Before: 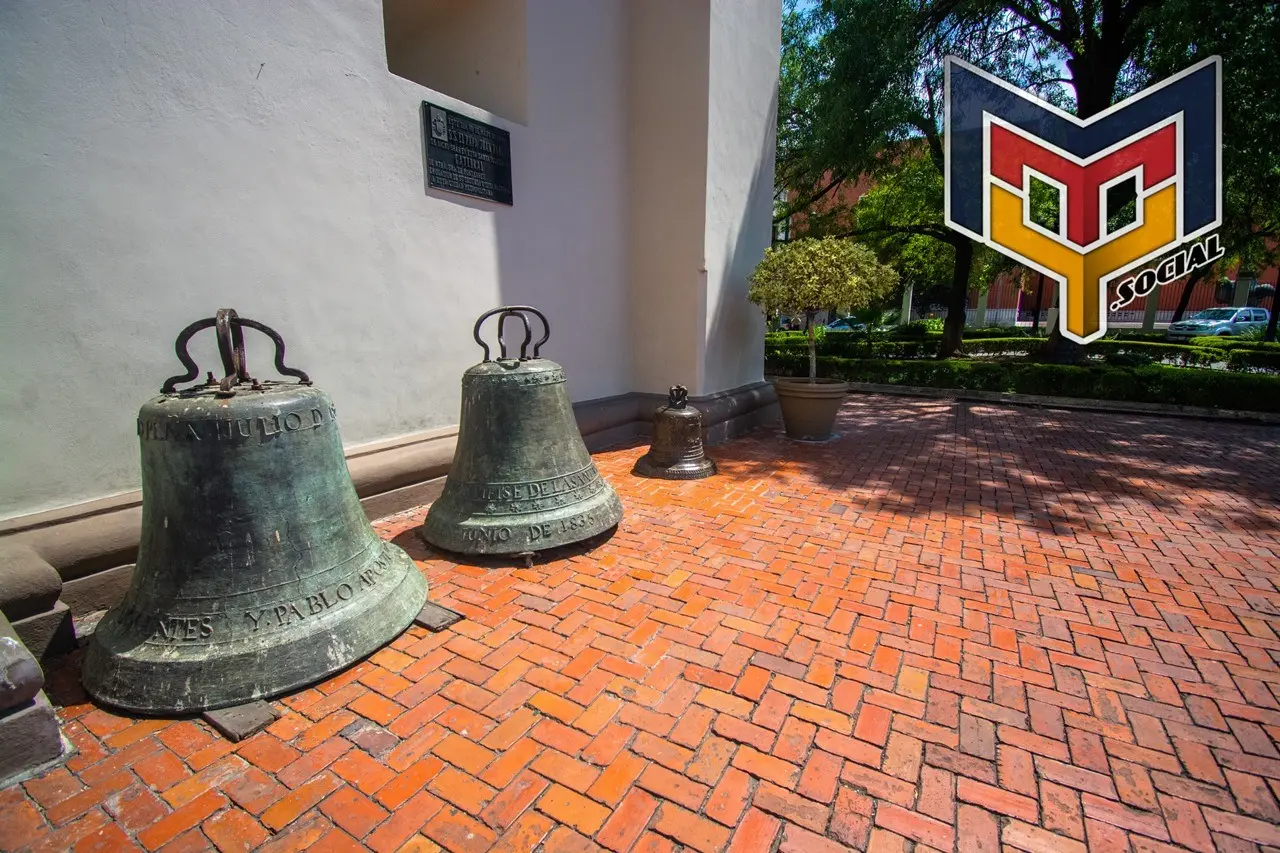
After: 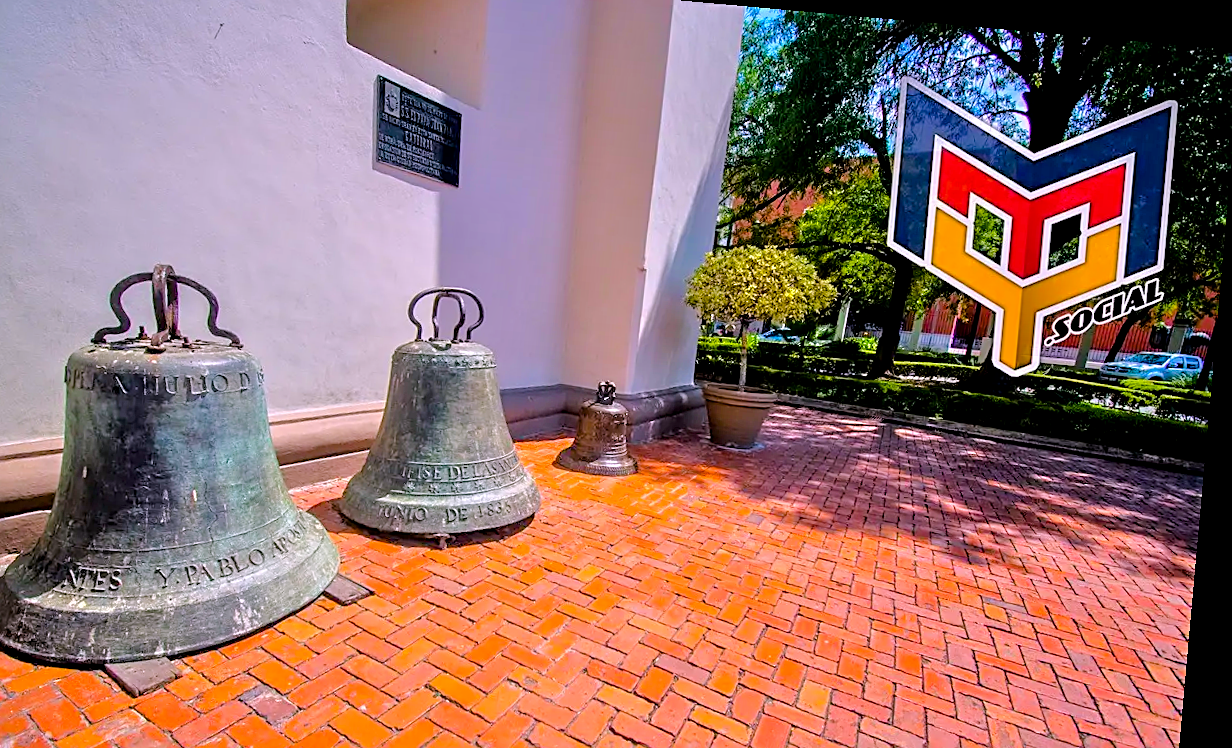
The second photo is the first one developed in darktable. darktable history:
sharpen: amount 0.55
crop: left 8.155%, top 6.611%, bottom 15.385%
white balance: red 1.066, blue 1.119
tone equalizer: -7 EV 0.15 EV, -6 EV 0.6 EV, -5 EV 1.15 EV, -4 EV 1.33 EV, -3 EV 1.15 EV, -2 EV 0.6 EV, -1 EV 0.15 EV, mask exposure compensation -0.5 EV
rotate and perspective: rotation 5.12°, automatic cropping off
color balance rgb: perceptual saturation grading › global saturation 25%, perceptual brilliance grading › mid-tones 10%, perceptual brilliance grading › shadows 15%, global vibrance 20%
exposure: black level correction 0.006, exposure -0.226 EV, compensate highlight preservation false
